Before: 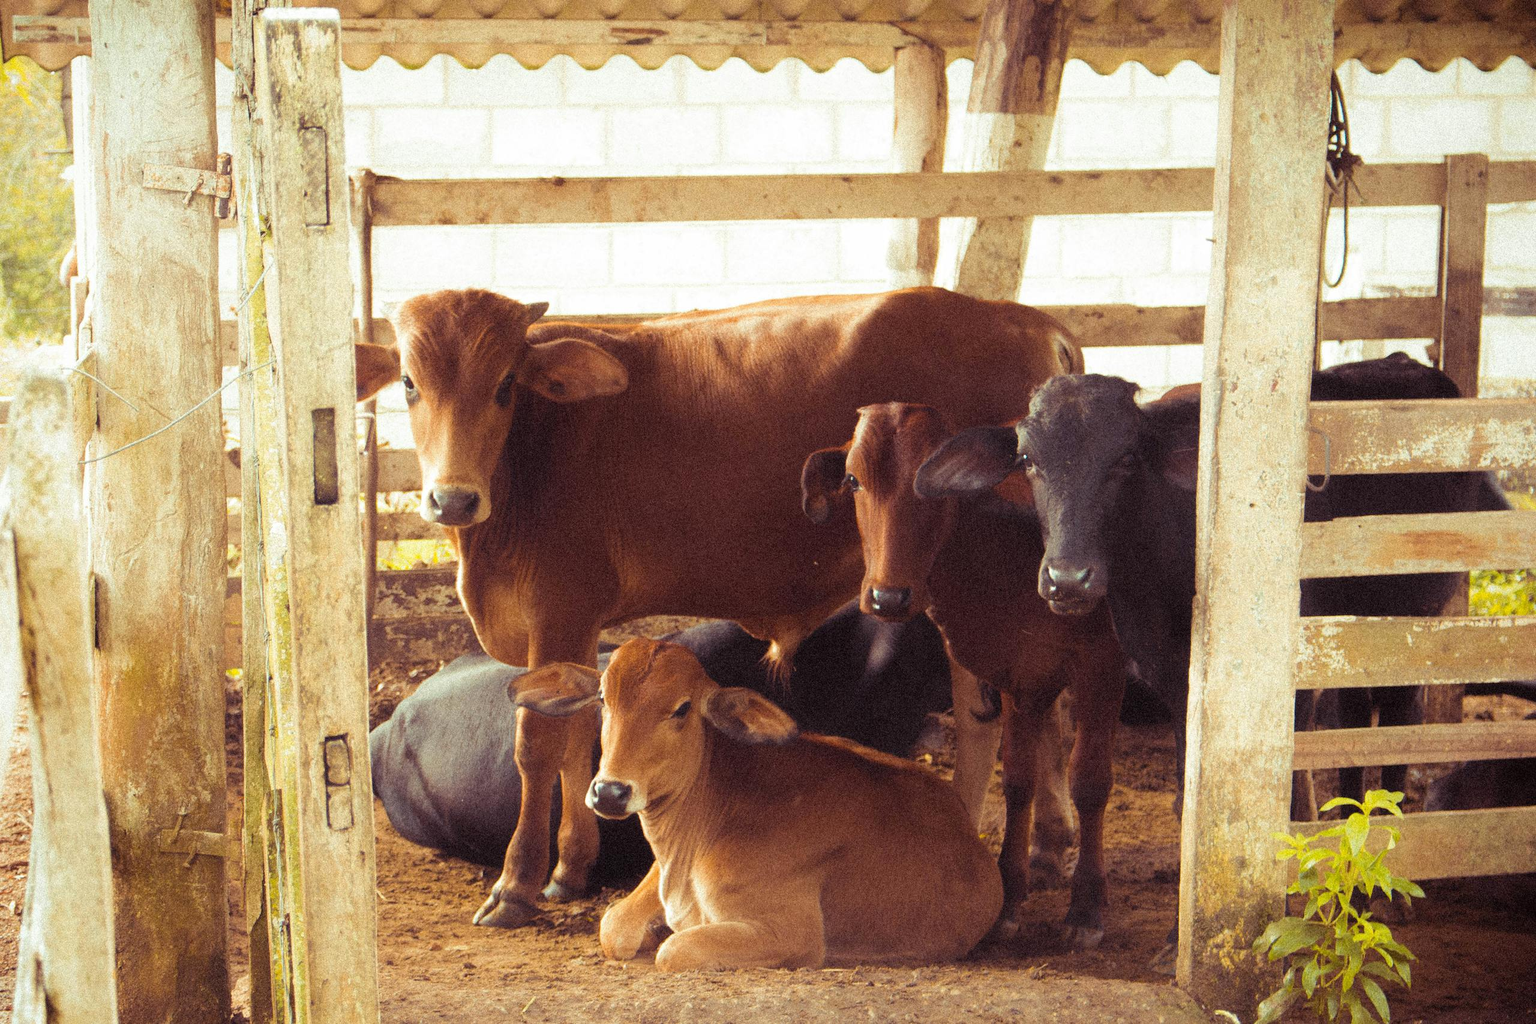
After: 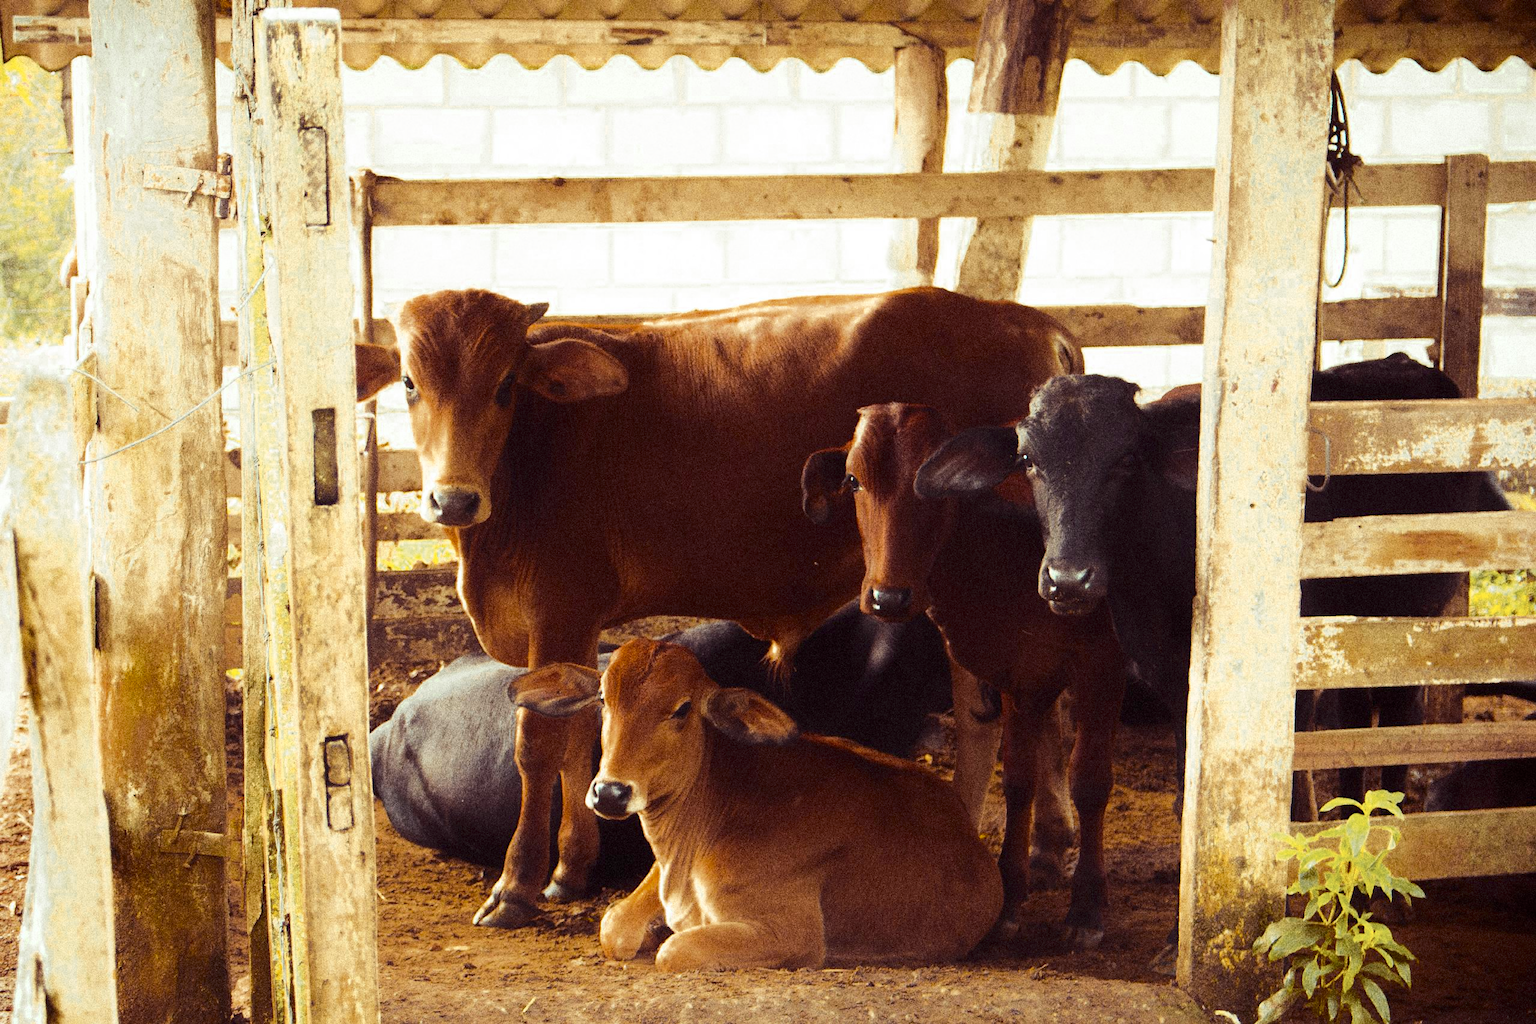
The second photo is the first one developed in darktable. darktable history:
contrast brightness saturation: contrast 0.28
exposure: compensate highlight preservation false
color zones: curves: ch0 [(0.11, 0.396) (0.195, 0.36) (0.25, 0.5) (0.303, 0.412) (0.357, 0.544) (0.75, 0.5) (0.967, 0.328)]; ch1 [(0, 0.468) (0.112, 0.512) (0.202, 0.6) (0.25, 0.5) (0.307, 0.352) (0.357, 0.544) (0.75, 0.5) (0.963, 0.524)]
